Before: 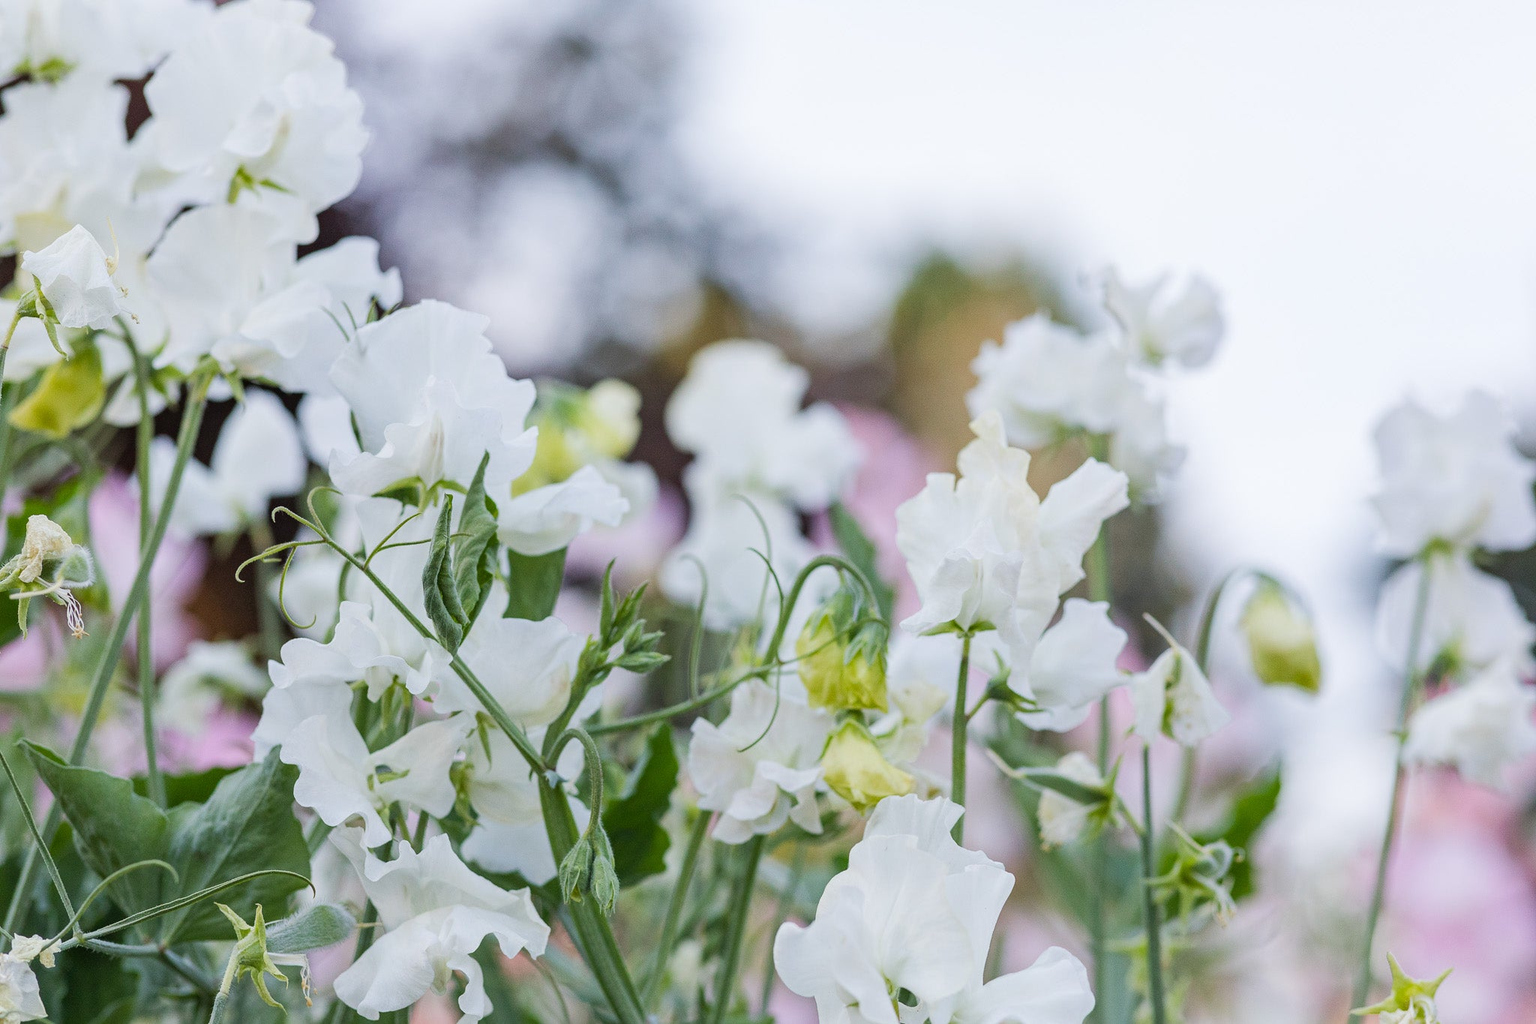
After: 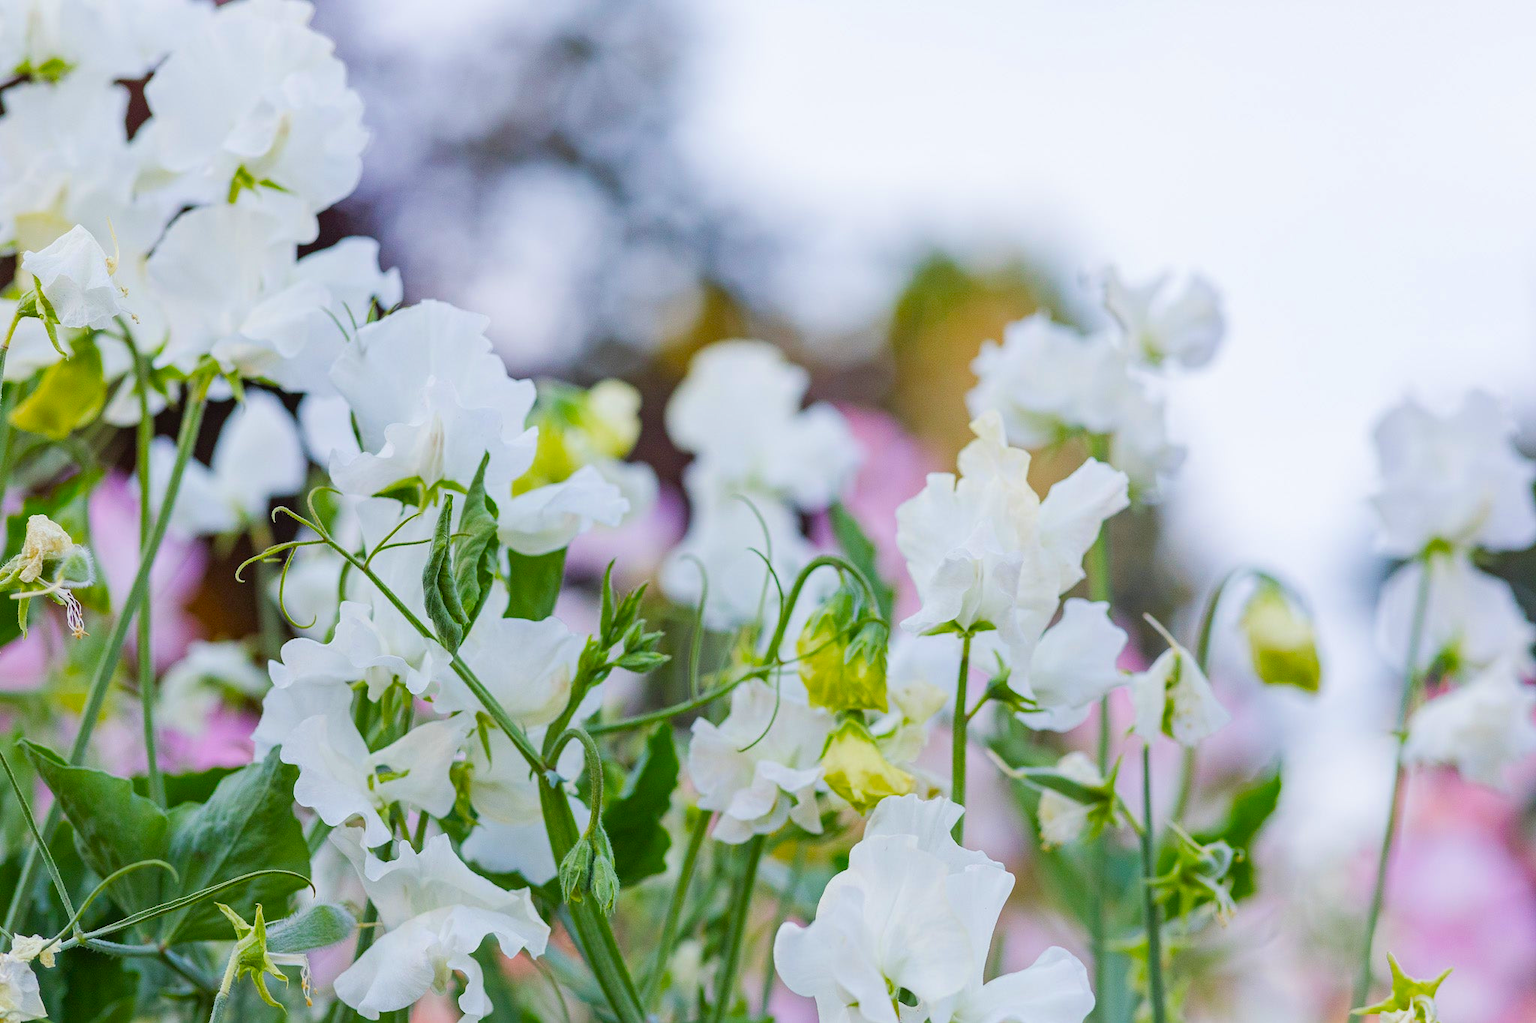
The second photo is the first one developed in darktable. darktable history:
color contrast: green-magenta contrast 0.84, blue-yellow contrast 0.86 | blend: blend mode normal, opacity 100%; mask: uniform (no mask)
vibrance: vibrance 100%
velvia: strength 51%, mid-tones bias 0.51
